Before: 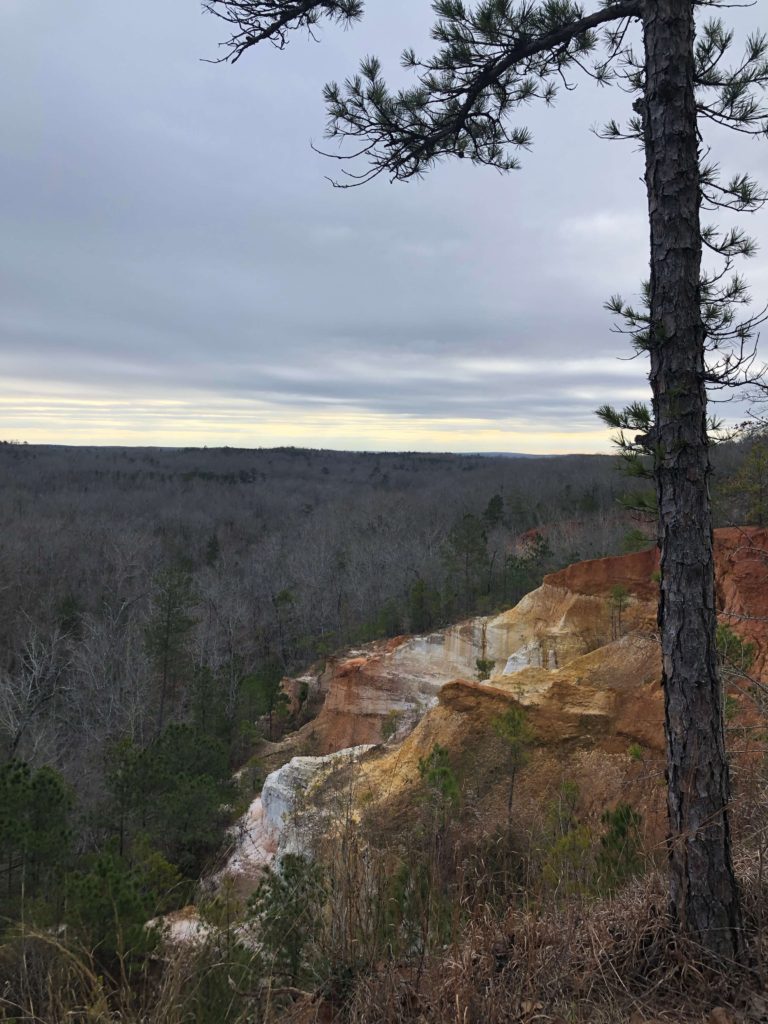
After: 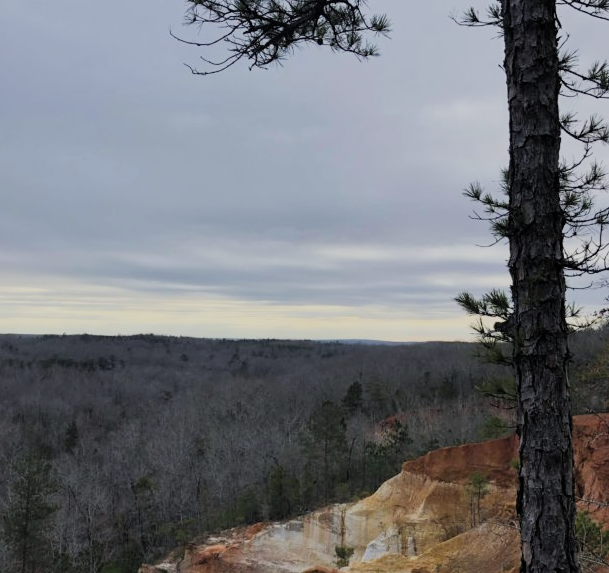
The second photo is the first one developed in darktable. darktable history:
crop: left 18.417%, top 11.119%, right 2.165%, bottom 32.866%
filmic rgb: black relative exposure -7.65 EV, white relative exposure 4.56 EV, threshold 6 EV, hardness 3.61, add noise in highlights 0.002, color science v3 (2019), use custom middle-gray values true, iterations of high-quality reconstruction 0, contrast in highlights soft, enable highlight reconstruction true
